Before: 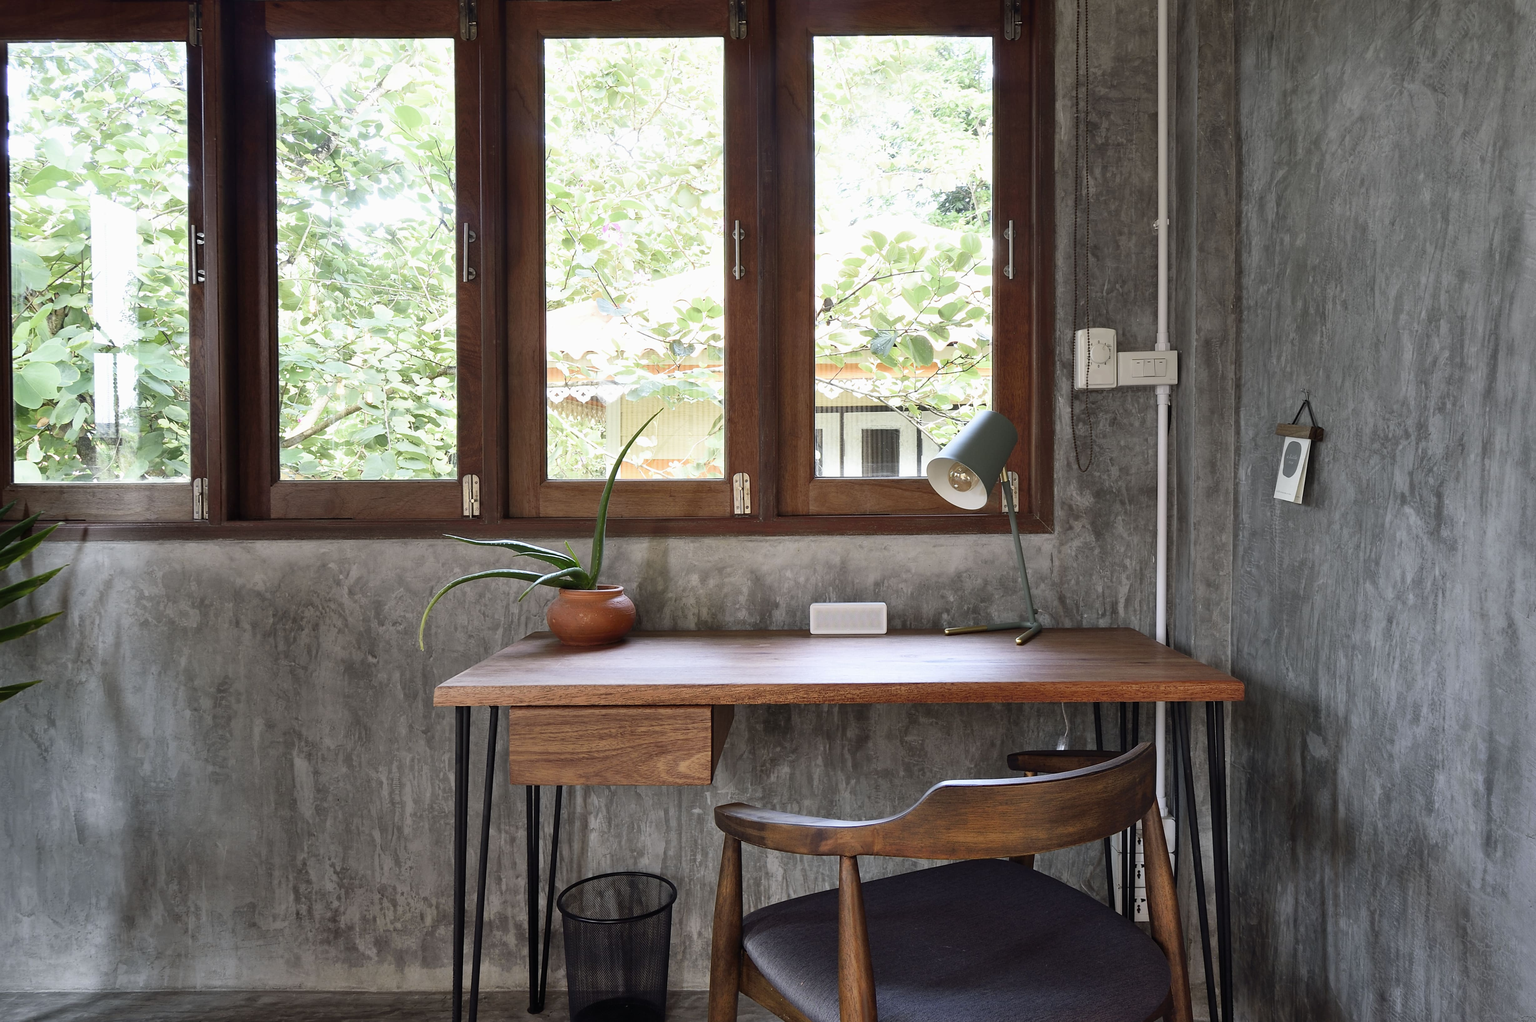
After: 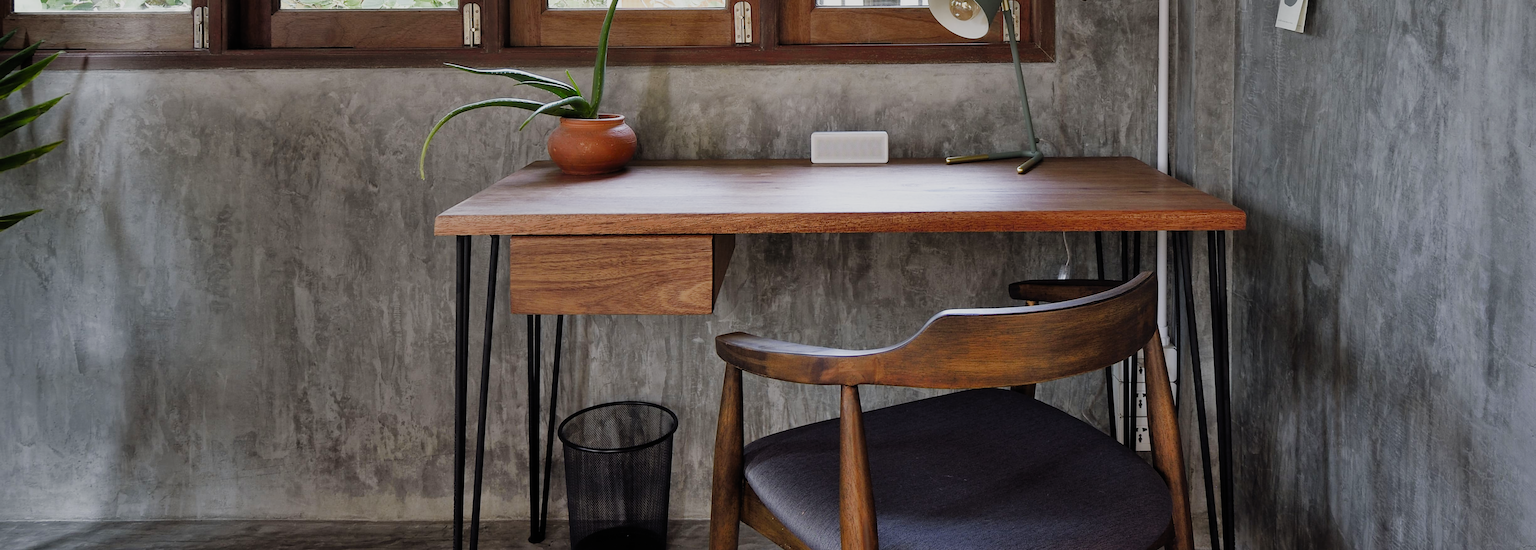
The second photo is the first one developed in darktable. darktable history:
contrast brightness saturation: brightness -0.016, saturation 0.335
tone equalizer: on, module defaults
crop and rotate: top 46.149%, right 0.095%
filmic rgb: black relative exposure -7.65 EV, white relative exposure 4.56 EV, hardness 3.61, preserve chrominance RGB euclidean norm (legacy), color science v4 (2020)
